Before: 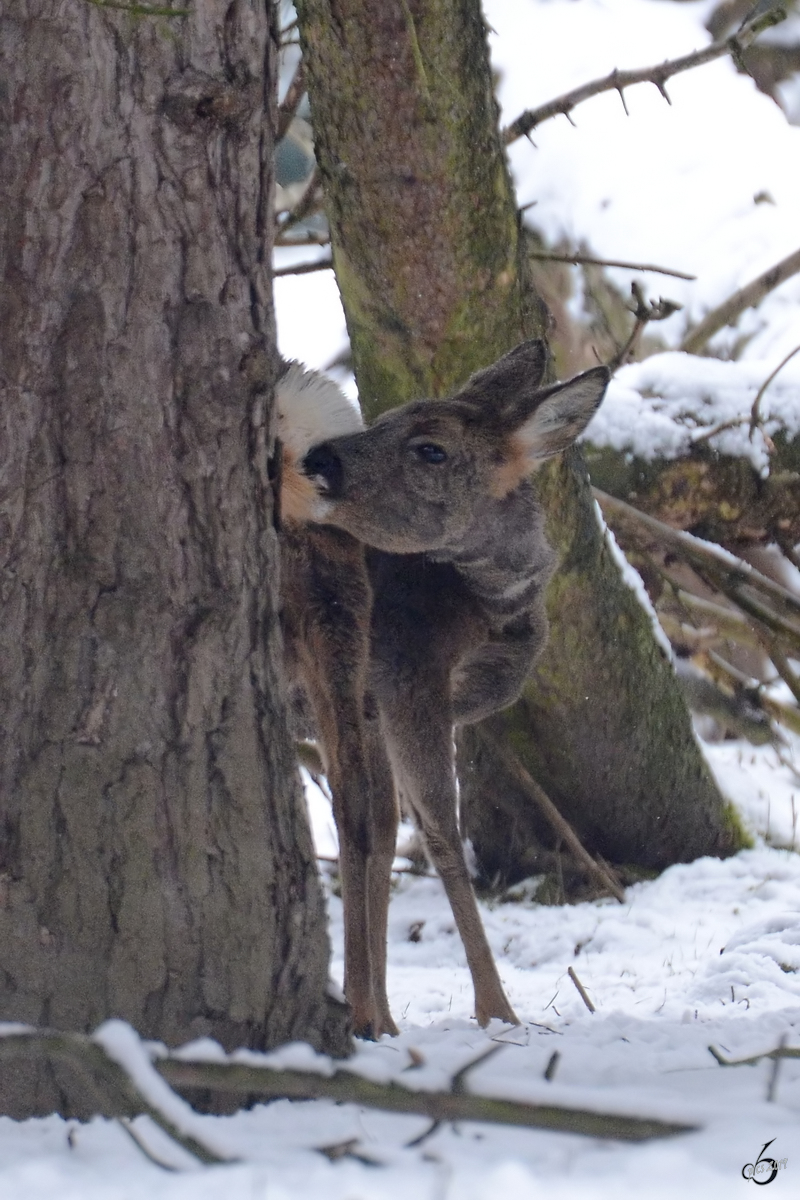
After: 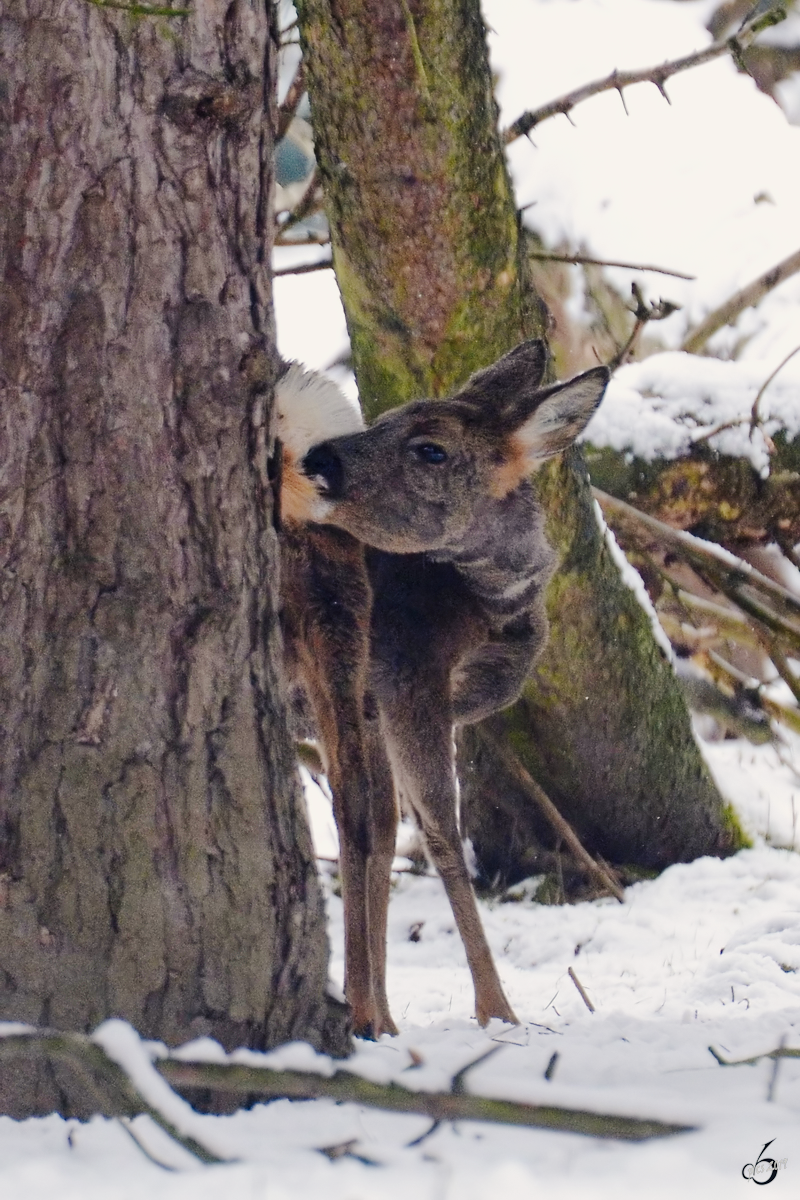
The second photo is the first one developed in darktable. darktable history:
tone curve: curves: ch0 [(0, 0.003) (0.113, 0.081) (0.207, 0.184) (0.515, 0.612) (0.712, 0.793) (0.984, 0.961)]; ch1 [(0, 0) (0.172, 0.123) (0.317, 0.272) (0.414, 0.382) (0.476, 0.479) (0.505, 0.498) (0.534, 0.534) (0.621, 0.65) (0.709, 0.764) (1, 1)]; ch2 [(0, 0) (0.411, 0.424) (0.505, 0.505) (0.521, 0.524) (0.537, 0.57) (0.65, 0.699) (1, 1)], preserve colors none
color balance rgb: highlights gain › chroma 3.012%, highlights gain › hue 72.57°, shadows fall-off 102.132%, perceptual saturation grading › global saturation 0.311%, perceptual saturation grading › highlights -18.498%, perceptual saturation grading › mid-tones 7.244%, perceptual saturation grading › shadows 27.283%, mask middle-gray fulcrum 21.675%, global vibrance 8.524%
